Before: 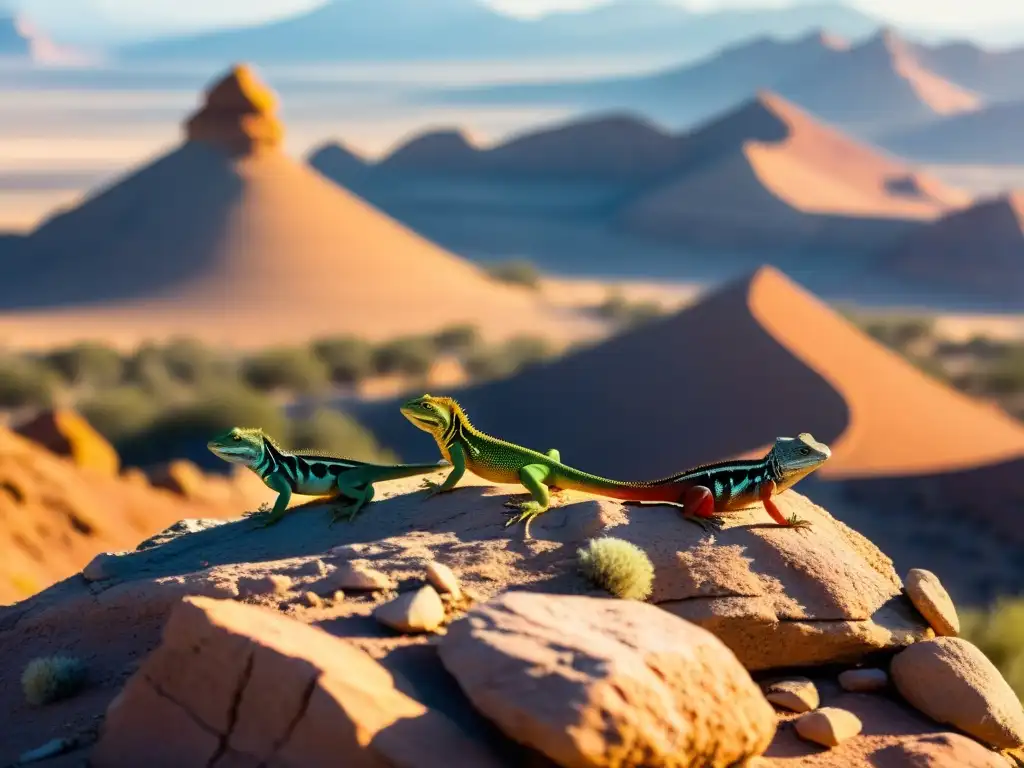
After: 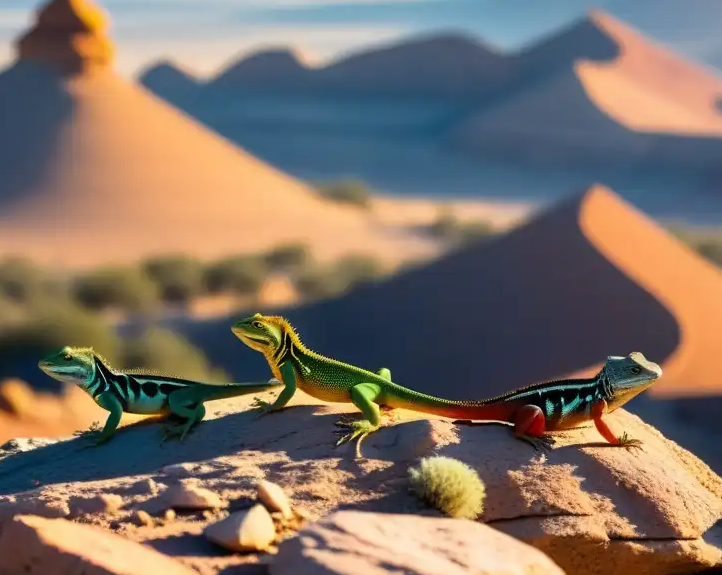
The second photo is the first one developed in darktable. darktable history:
crop and rotate: left 16.58%, top 10.655%, right 12.899%, bottom 14.367%
